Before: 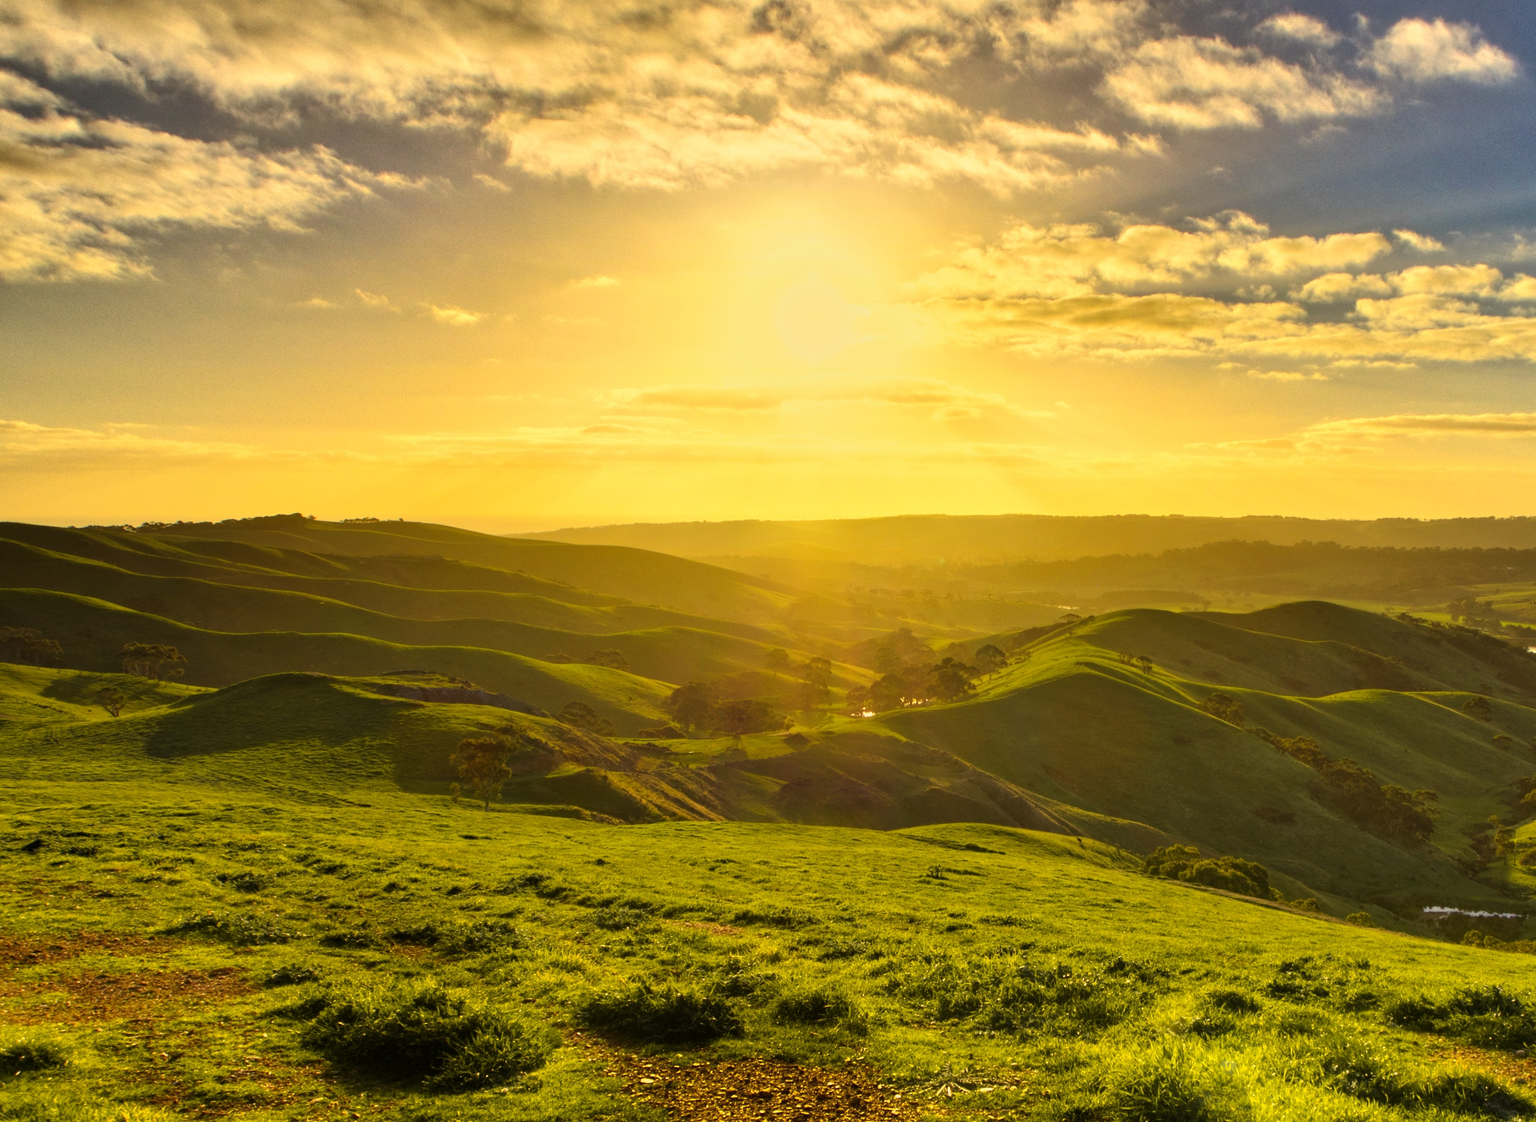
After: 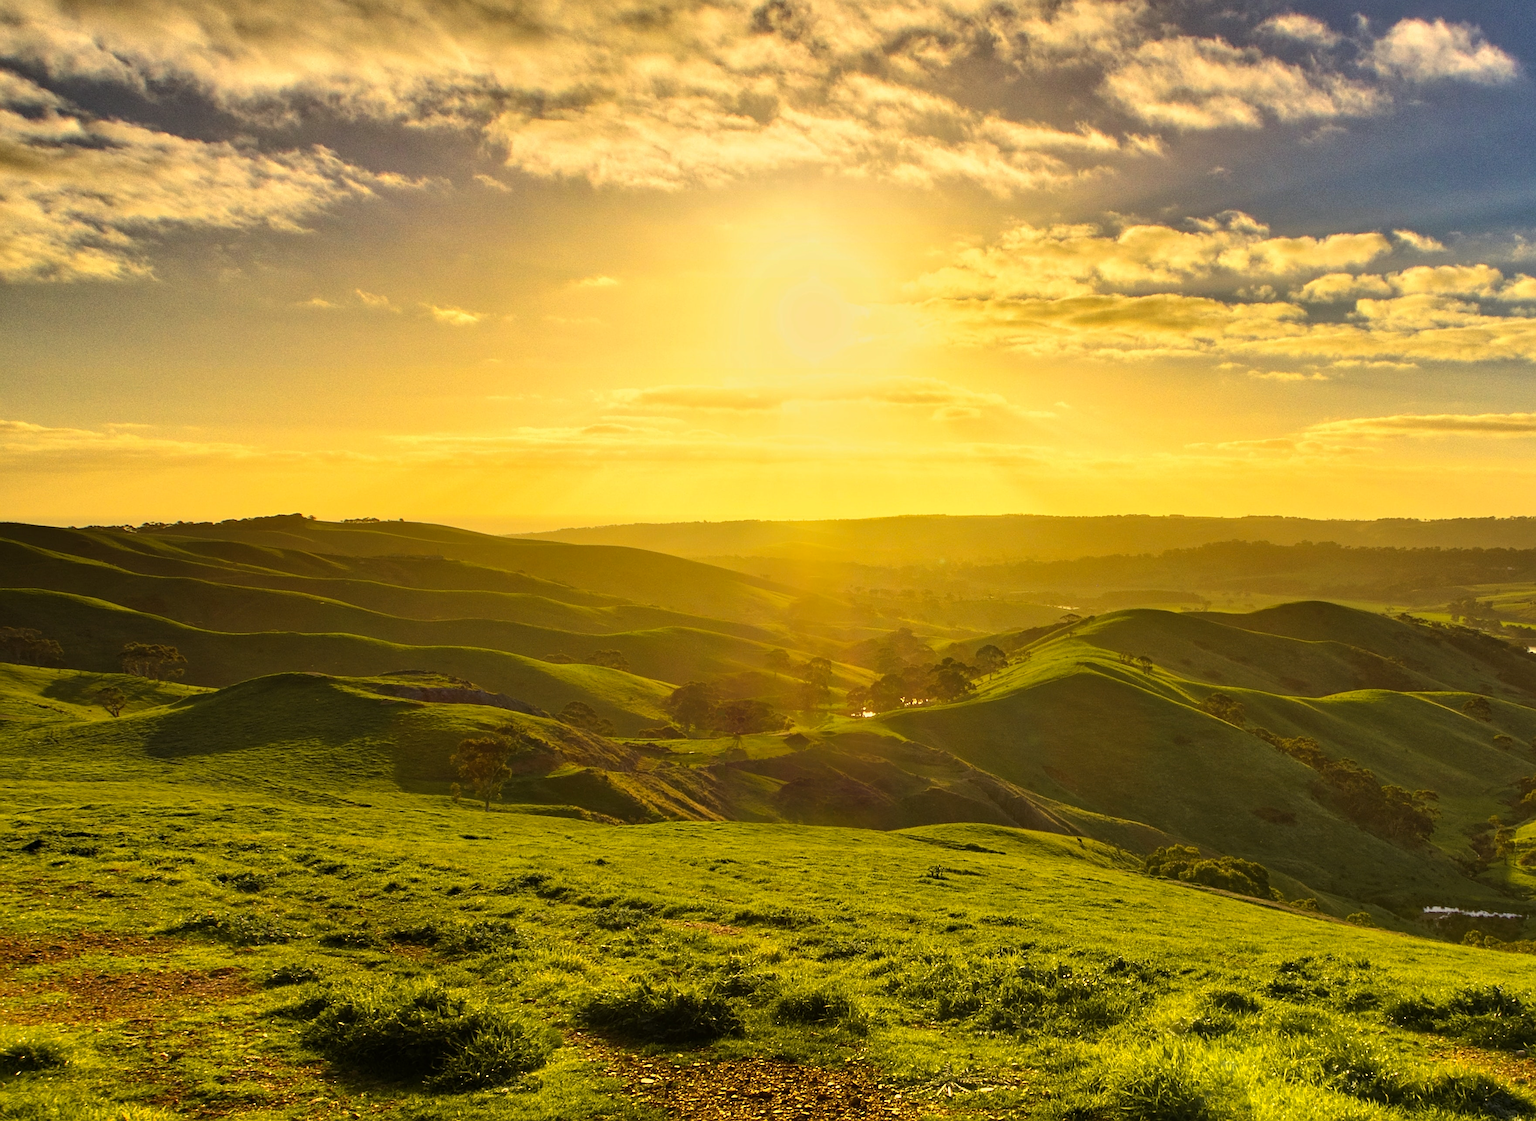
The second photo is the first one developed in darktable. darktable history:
haze removal: on, module defaults
sharpen: on, module defaults
